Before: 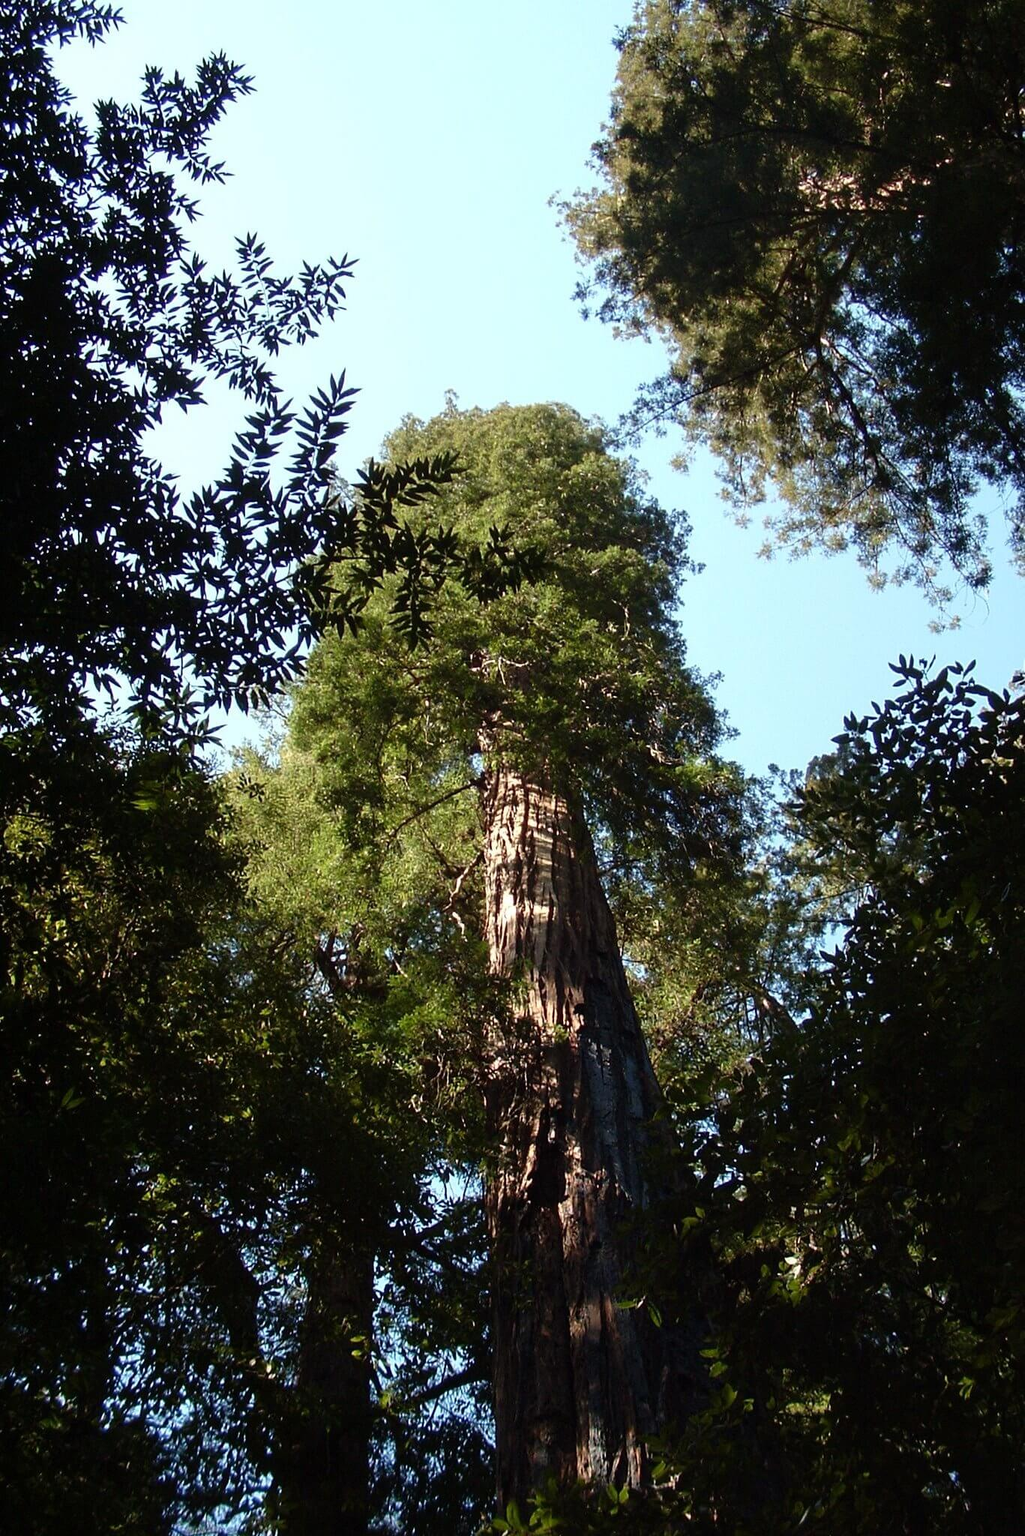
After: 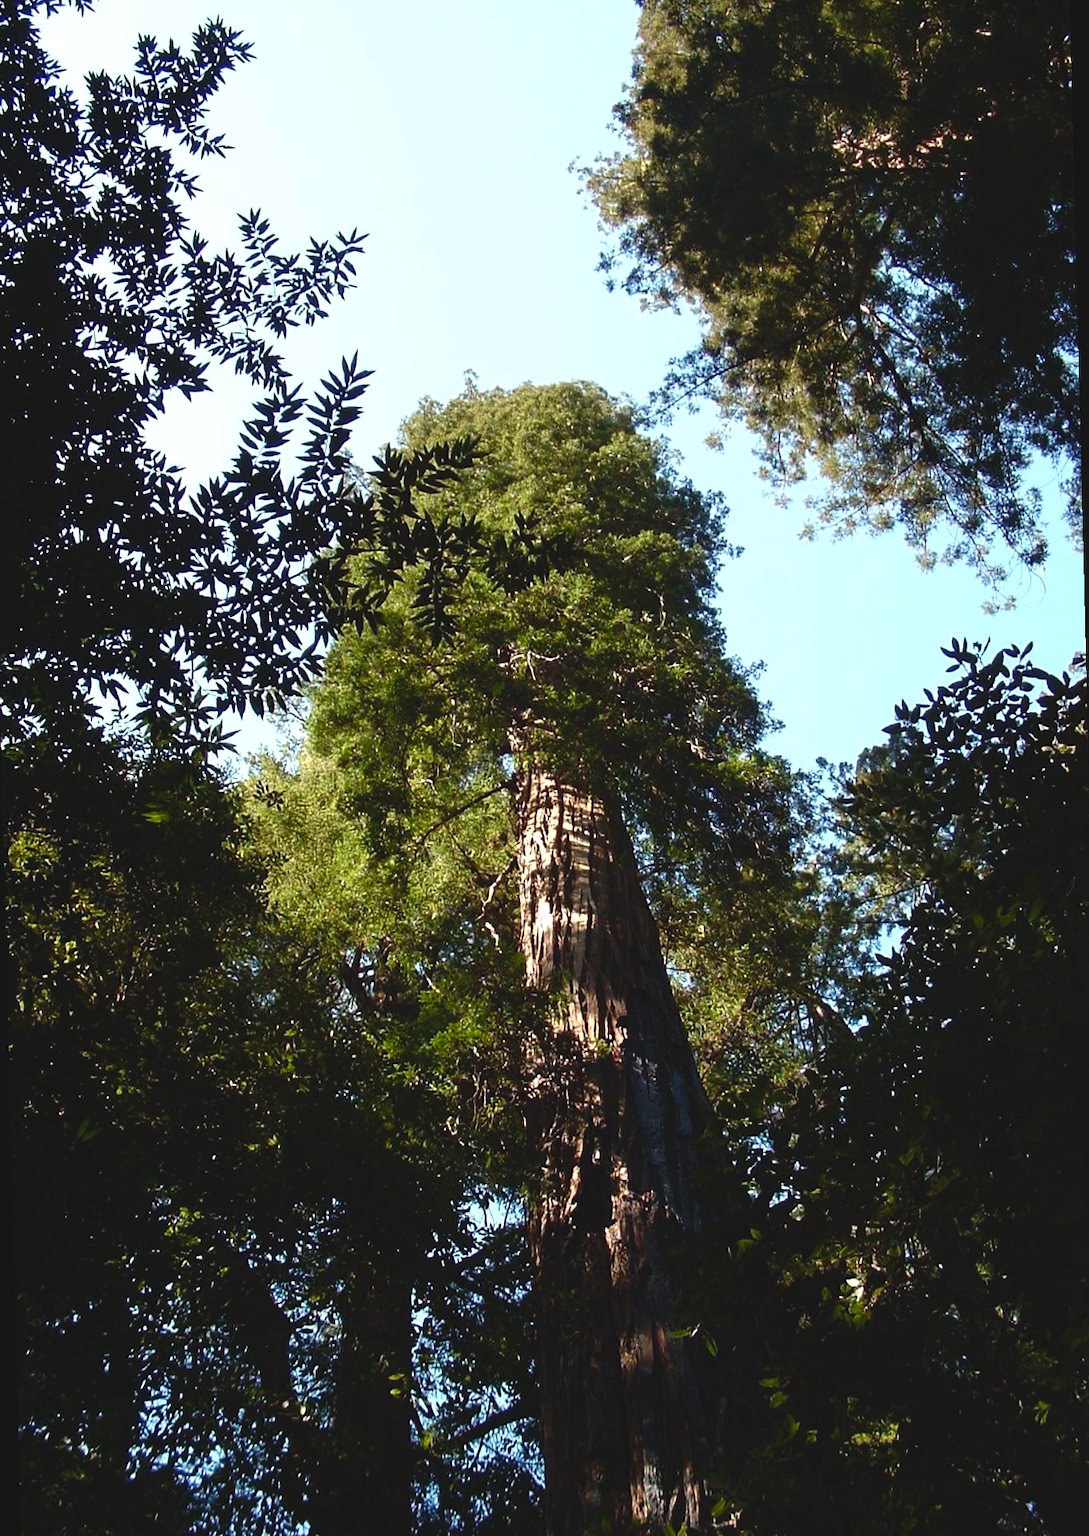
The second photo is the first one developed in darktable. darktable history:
color balance rgb: shadows lift › luminance -20%, power › hue 72.24°, highlights gain › luminance 15%, global offset › hue 171.6°, perceptual saturation grading › highlights -15%, perceptual saturation grading › shadows 25%, global vibrance 35%, contrast 10%
exposure: black level correction -0.014, exposure -0.193 EV, compensate highlight preservation false
tone equalizer: on, module defaults
rotate and perspective: rotation -1.42°, crop left 0.016, crop right 0.984, crop top 0.035, crop bottom 0.965
